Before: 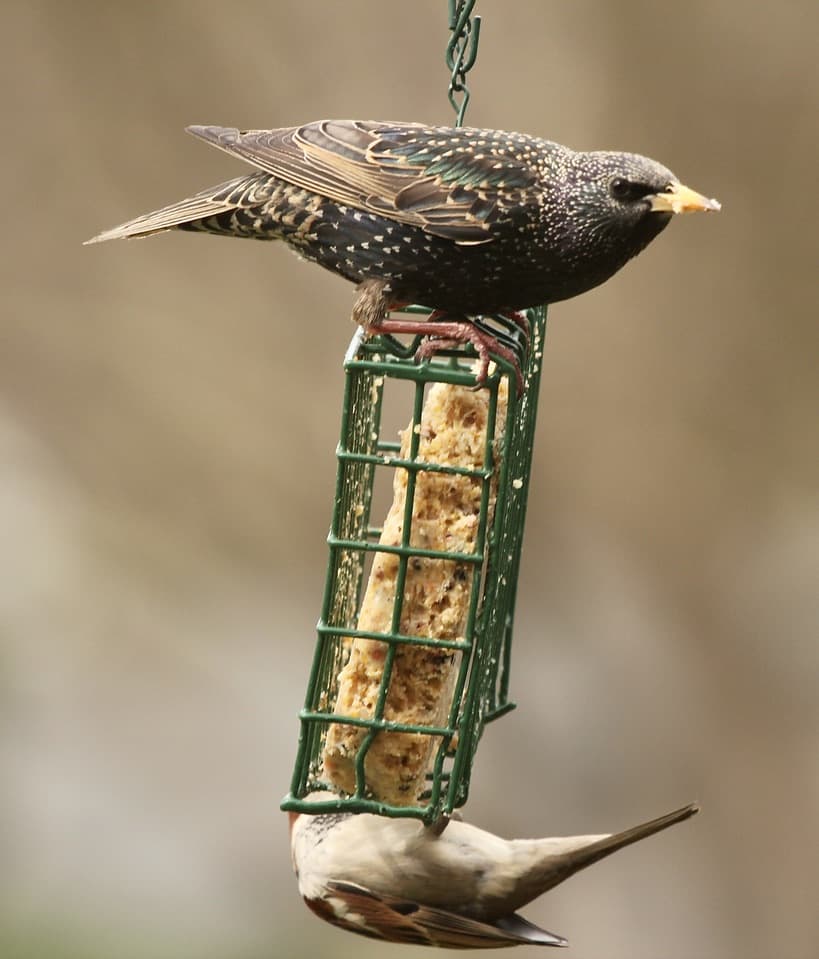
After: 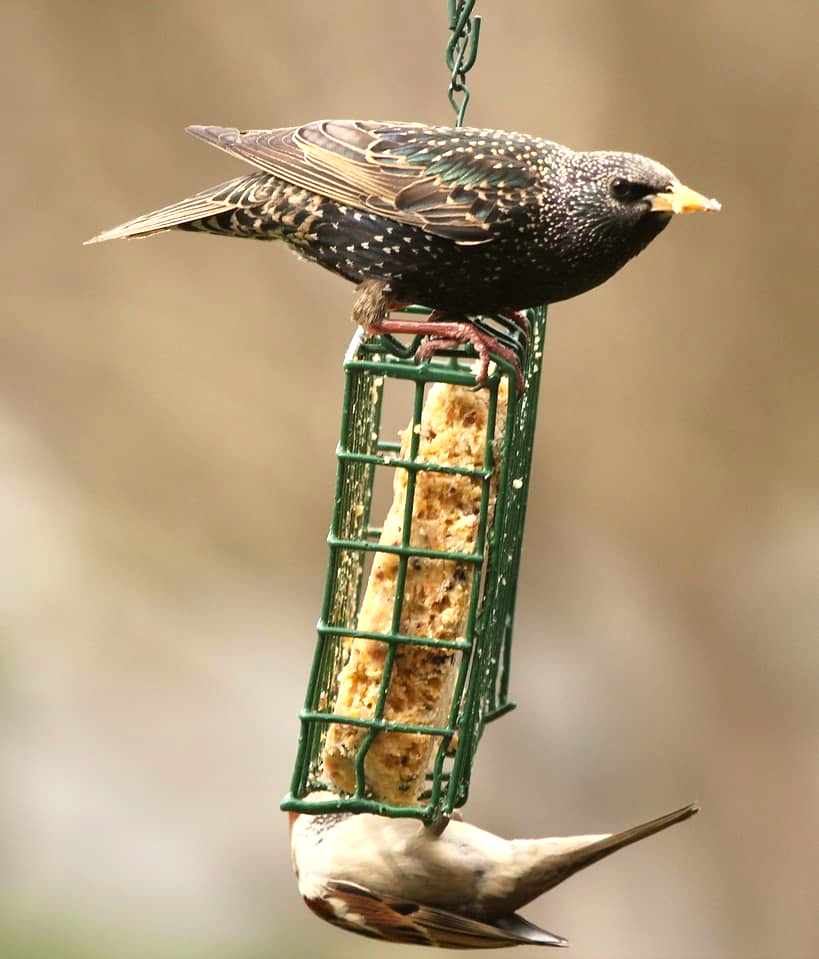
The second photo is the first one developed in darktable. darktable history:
tone equalizer: -8 EV -0.428 EV, -7 EV -0.413 EV, -6 EV -0.337 EV, -5 EV -0.219 EV, -3 EV 0.208 EV, -2 EV 0.36 EV, -1 EV 0.41 EV, +0 EV 0.42 EV
